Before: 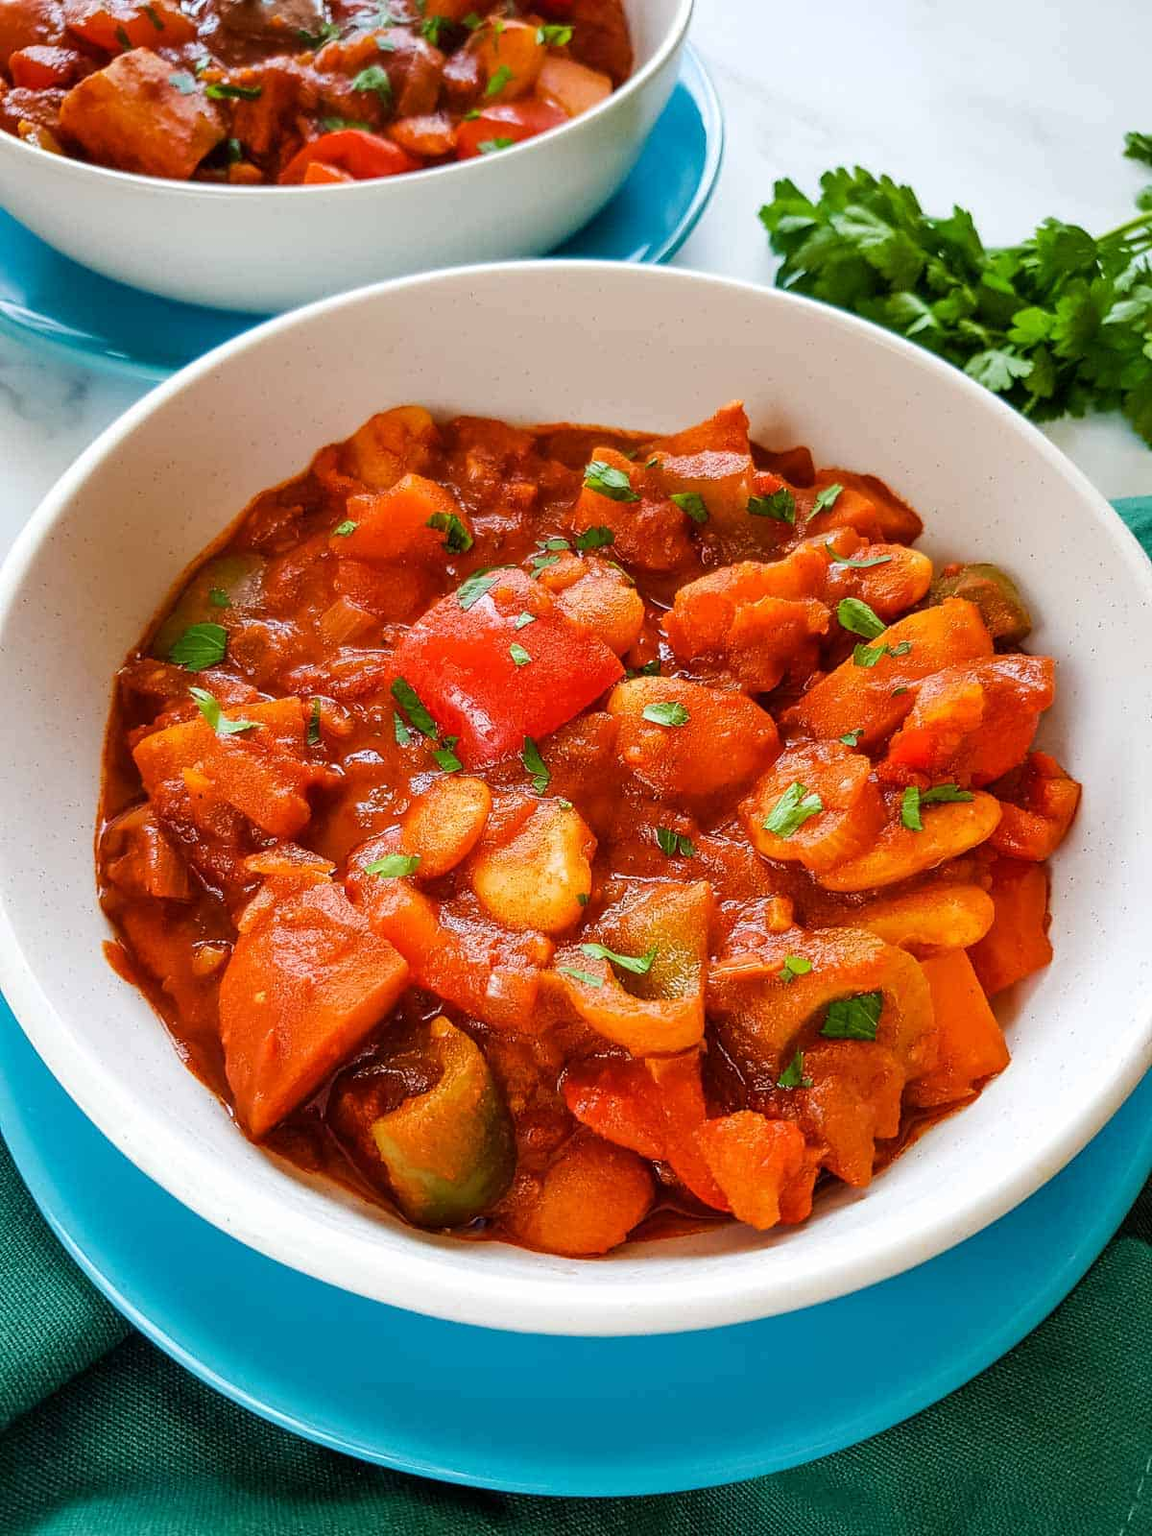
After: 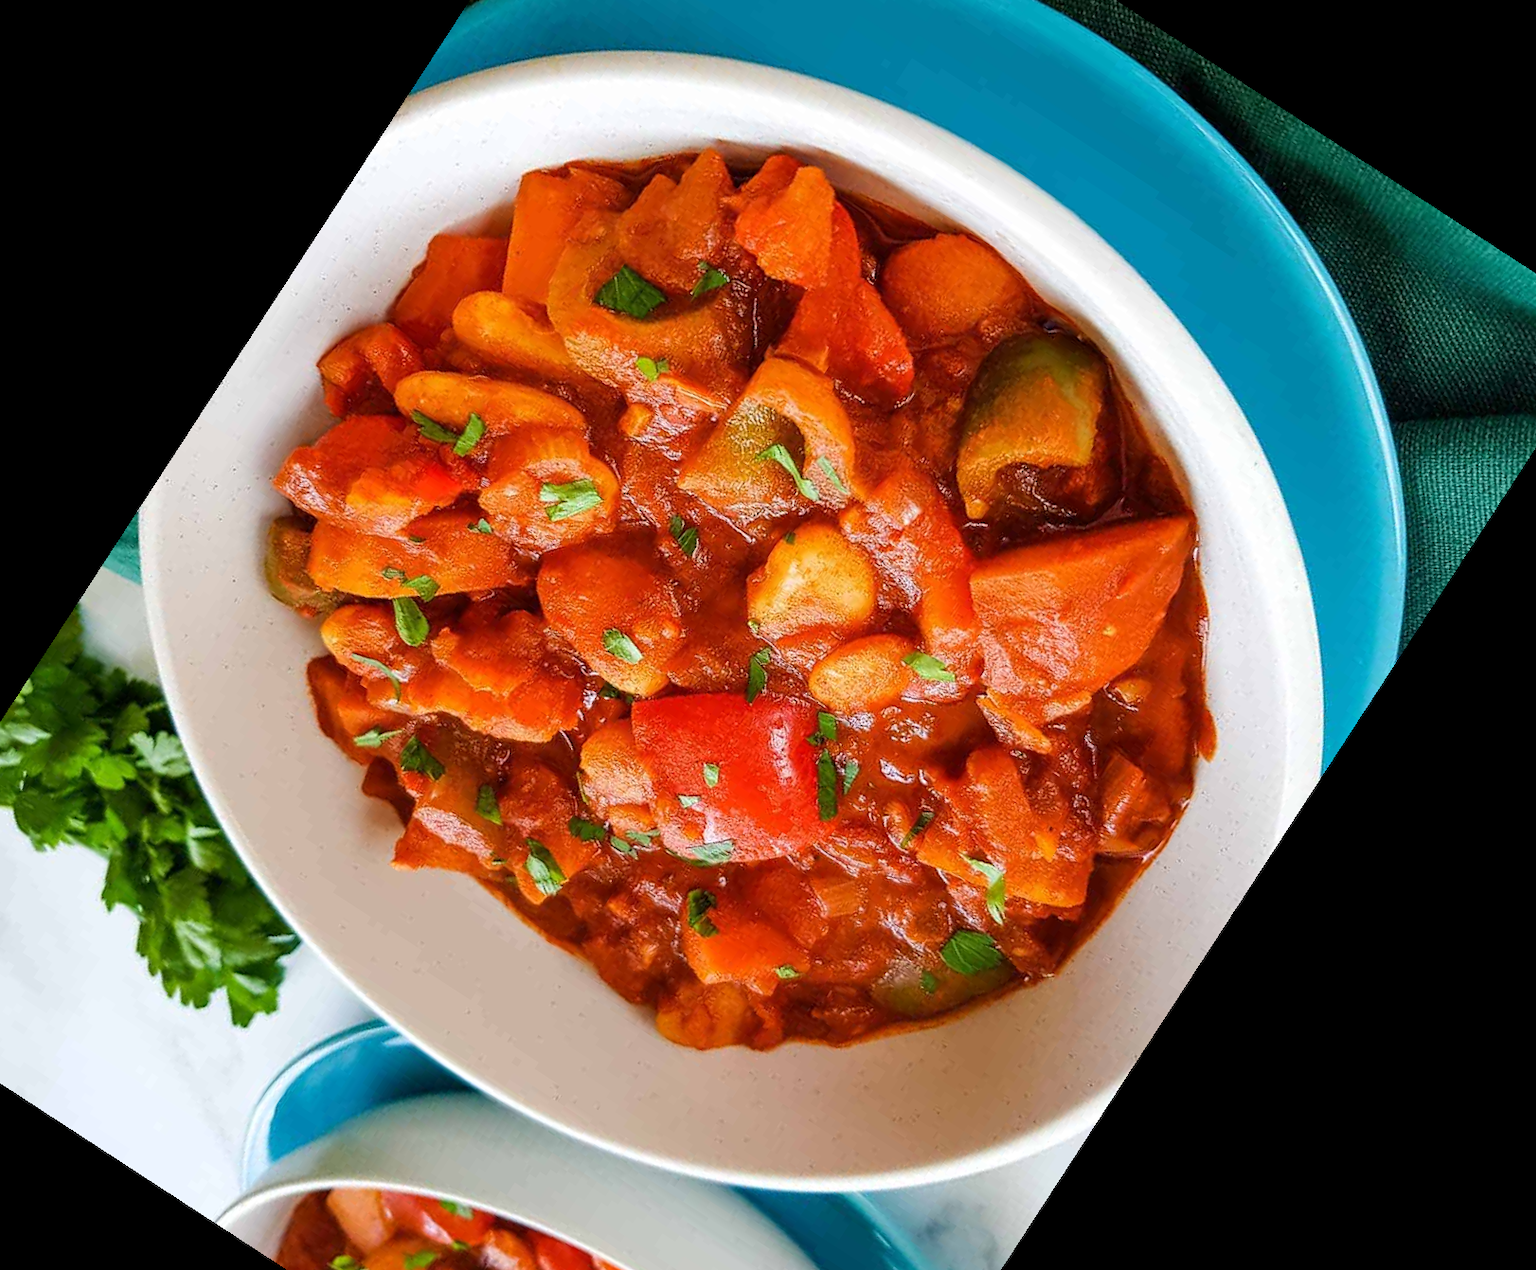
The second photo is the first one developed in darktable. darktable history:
crop and rotate: angle 146.95°, left 9.226%, top 15.613%, right 4.422%, bottom 17.089%
